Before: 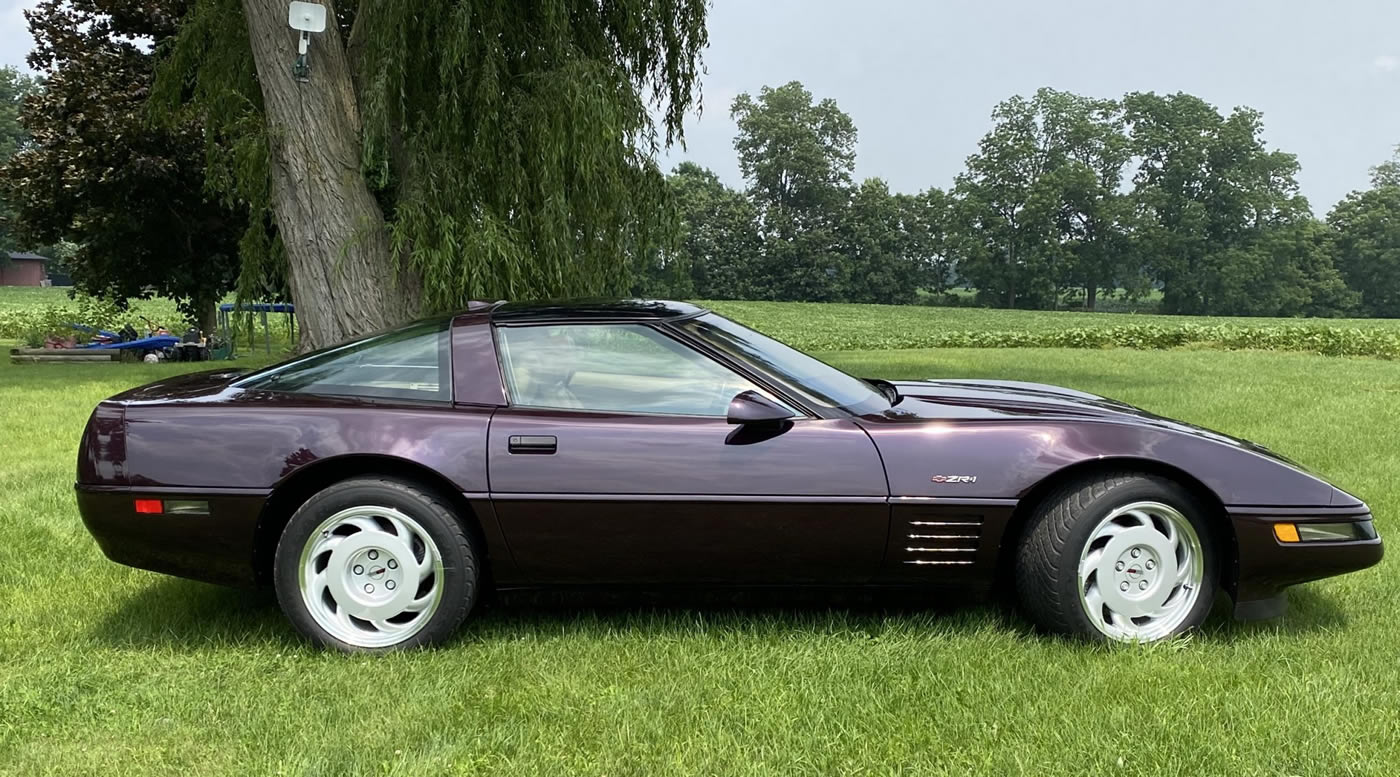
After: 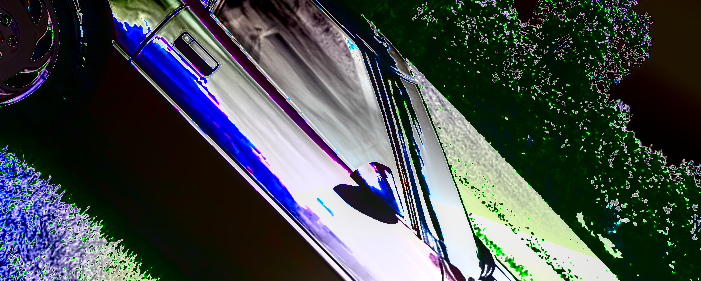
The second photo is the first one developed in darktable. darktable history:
local contrast: on, module defaults
exposure: black level correction 0.001, exposure 2.557 EV, compensate exposure bias true, compensate highlight preservation false
color correction: highlights b* 0.012
crop and rotate: angle -44.55°, top 16.682%, right 0.956%, bottom 11.699%
shadows and highlights: radius 329.36, shadows 54.12, highlights -99.69, compress 94.43%, highlights color adjustment 89.18%, soften with gaussian
